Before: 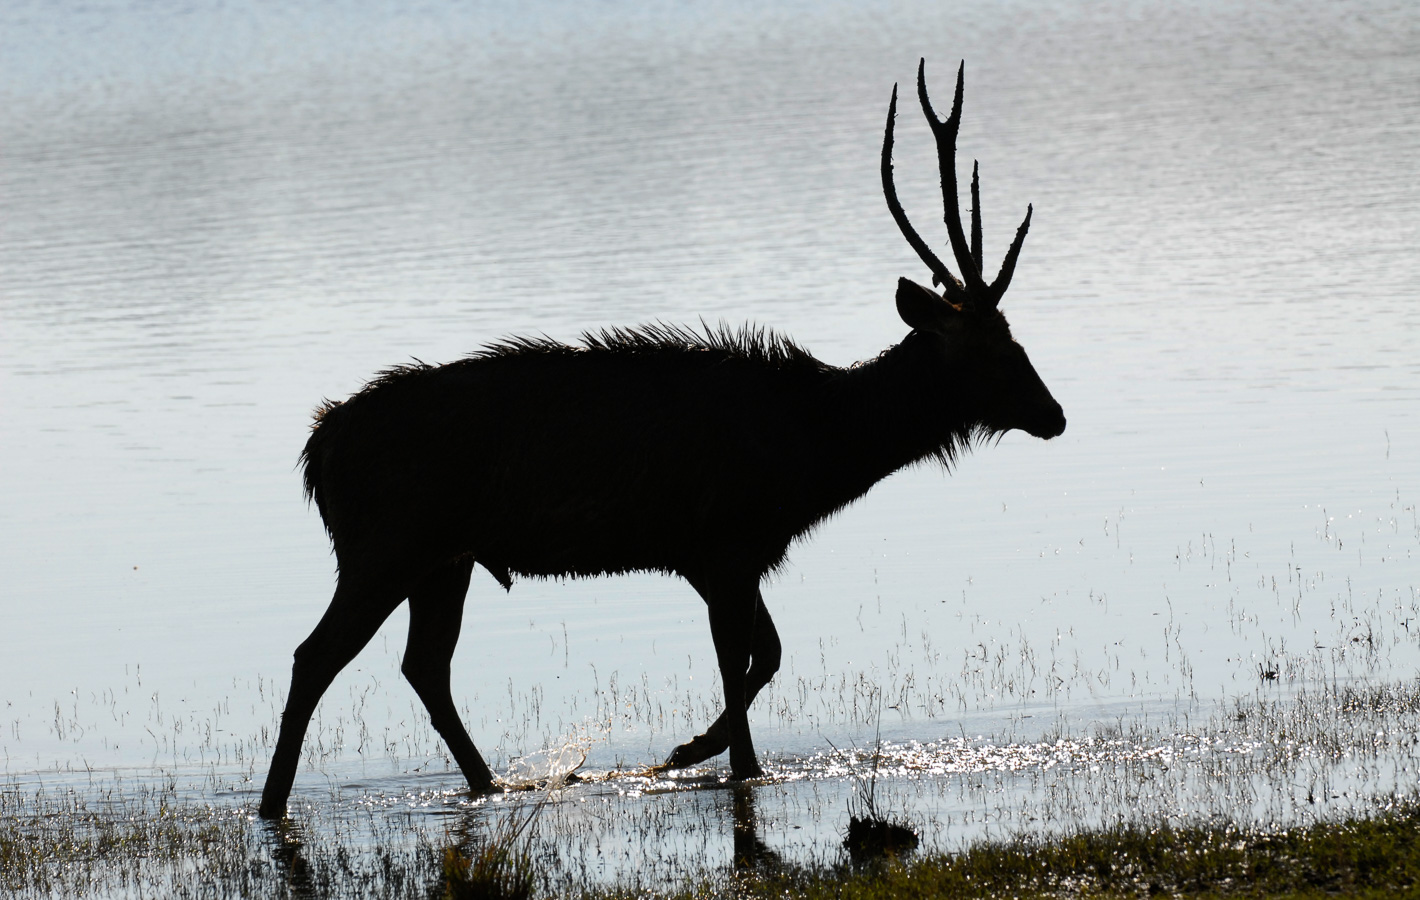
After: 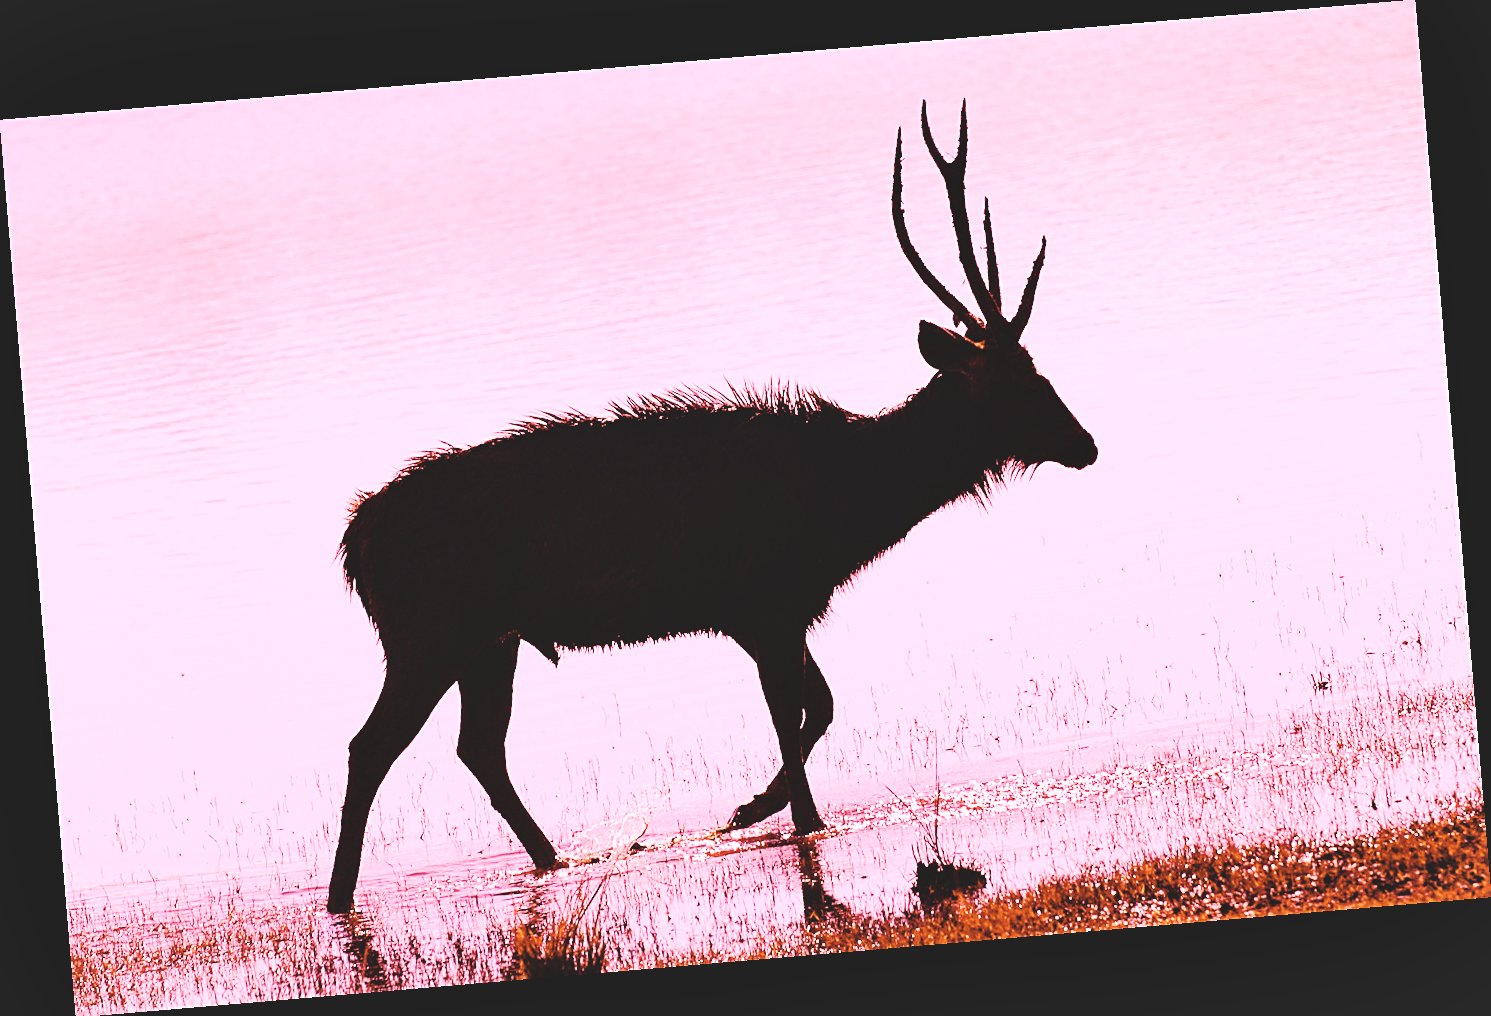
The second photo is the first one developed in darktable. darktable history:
contrast brightness saturation: contrast -0.26, saturation -0.43
base curve: curves: ch0 [(0, 0) (0.036, 0.025) (0.121, 0.166) (0.206, 0.329) (0.605, 0.79) (1, 1)], preserve colors none
shadows and highlights: shadows 37.27, highlights -28.18, soften with gaussian
color balance rgb: linear chroma grading › shadows -8%, linear chroma grading › global chroma 10%, perceptual saturation grading › global saturation 2%, perceptual saturation grading › highlights -2%, perceptual saturation grading › mid-tones 4%, perceptual saturation grading › shadows 8%, perceptual brilliance grading › global brilliance 2%, perceptual brilliance grading › highlights -4%, global vibrance 16%, saturation formula JzAzBz (2021)
white balance: red 4.26, blue 1.802
rotate and perspective: rotation -4.86°, automatic cropping off
contrast equalizer: octaves 7, y [[0.5, 0.502, 0.506, 0.511, 0.52, 0.537], [0.5 ×6], [0.505, 0.509, 0.518, 0.534, 0.553, 0.561], [0 ×6], [0 ×6]]
sharpen: on, module defaults
